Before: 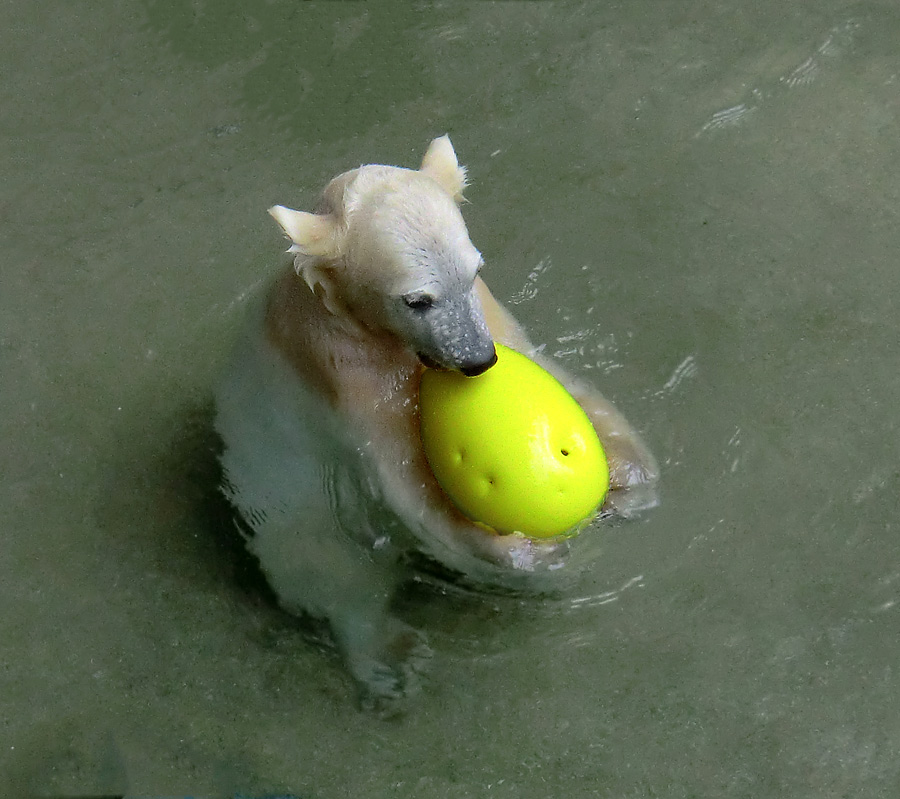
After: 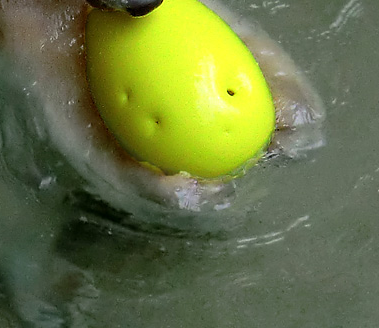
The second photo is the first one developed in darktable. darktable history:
crop: left 37.221%, top 45.169%, right 20.63%, bottom 13.777%
white balance: emerald 1
